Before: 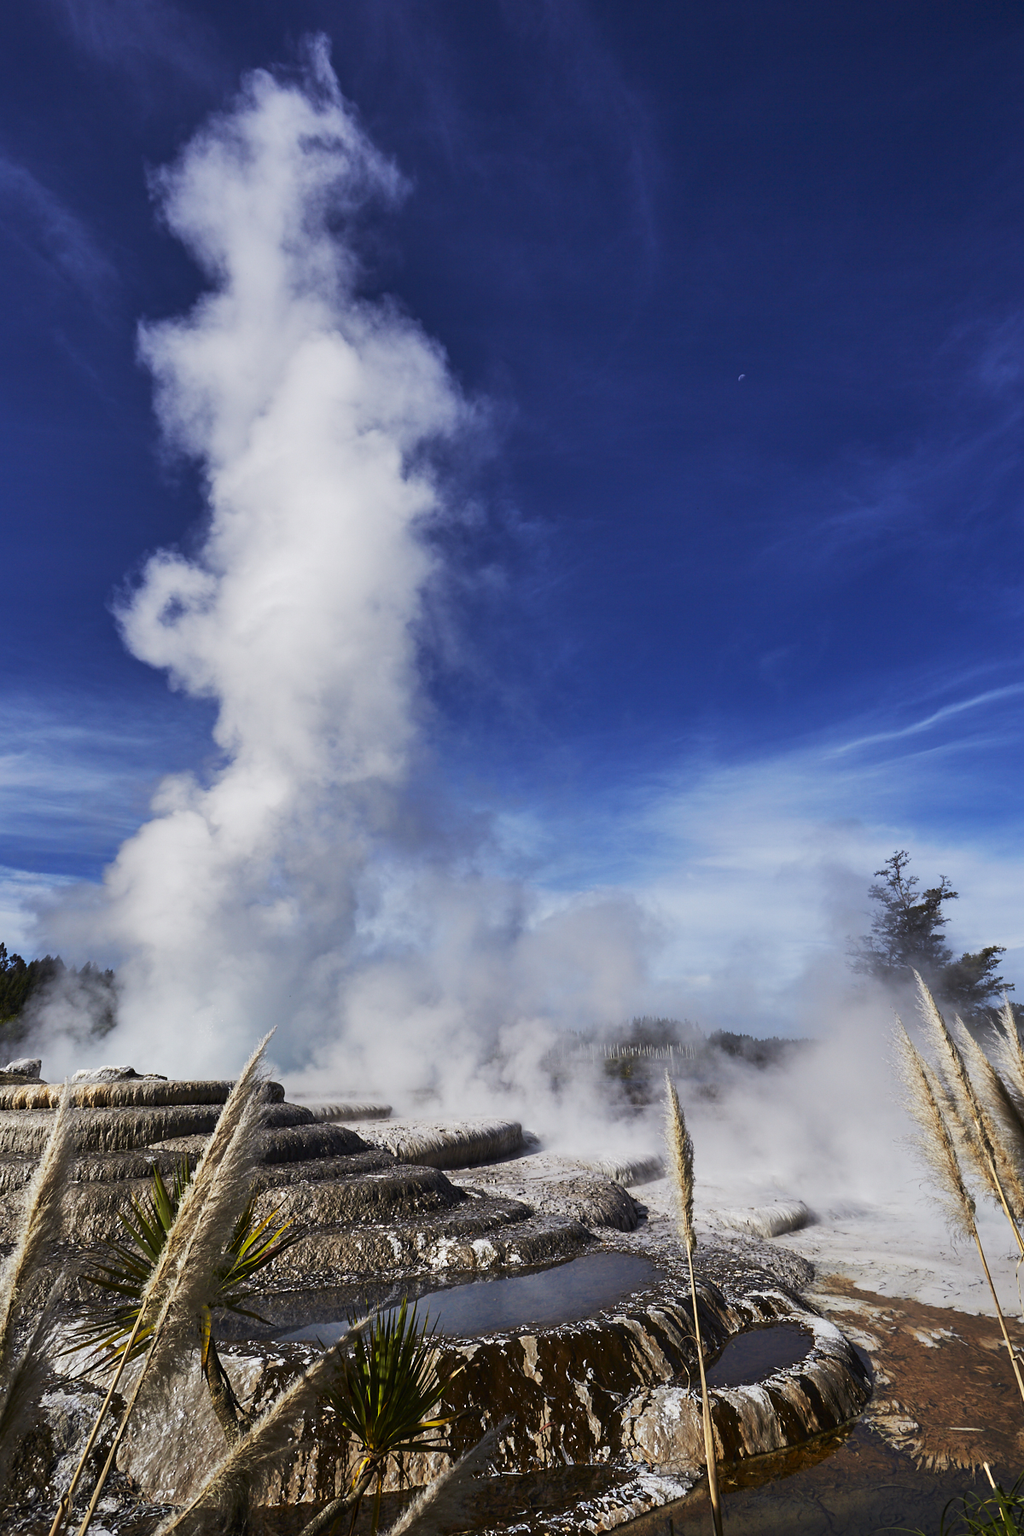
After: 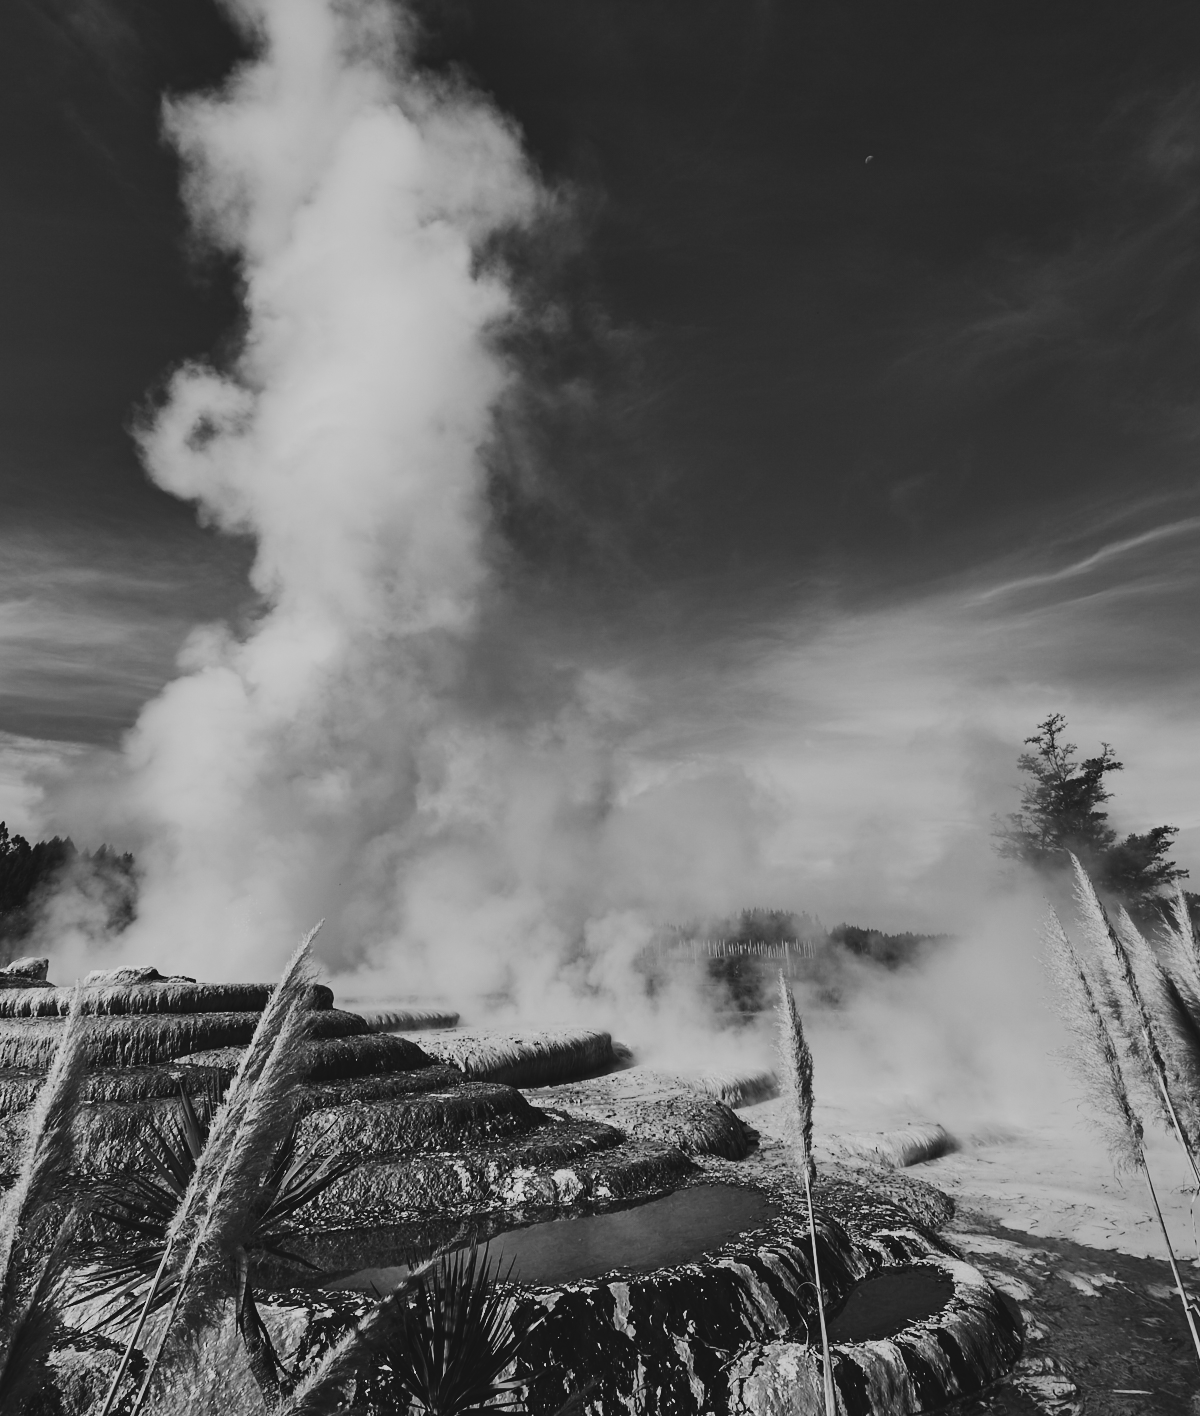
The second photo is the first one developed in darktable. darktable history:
sigmoid: contrast 1.69, skew -0.23, preserve hue 0%, red attenuation 0.1, red rotation 0.035, green attenuation 0.1, green rotation -0.017, blue attenuation 0.15, blue rotation -0.052, base primaries Rec2020
exposure: black level correction -0.036, exposure -0.497 EV, compensate highlight preservation false
shadows and highlights: shadows 12, white point adjustment 1.2, highlights -0.36, soften with gaussian
monochrome: on, module defaults
crop and rotate: top 15.774%, bottom 5.506%
